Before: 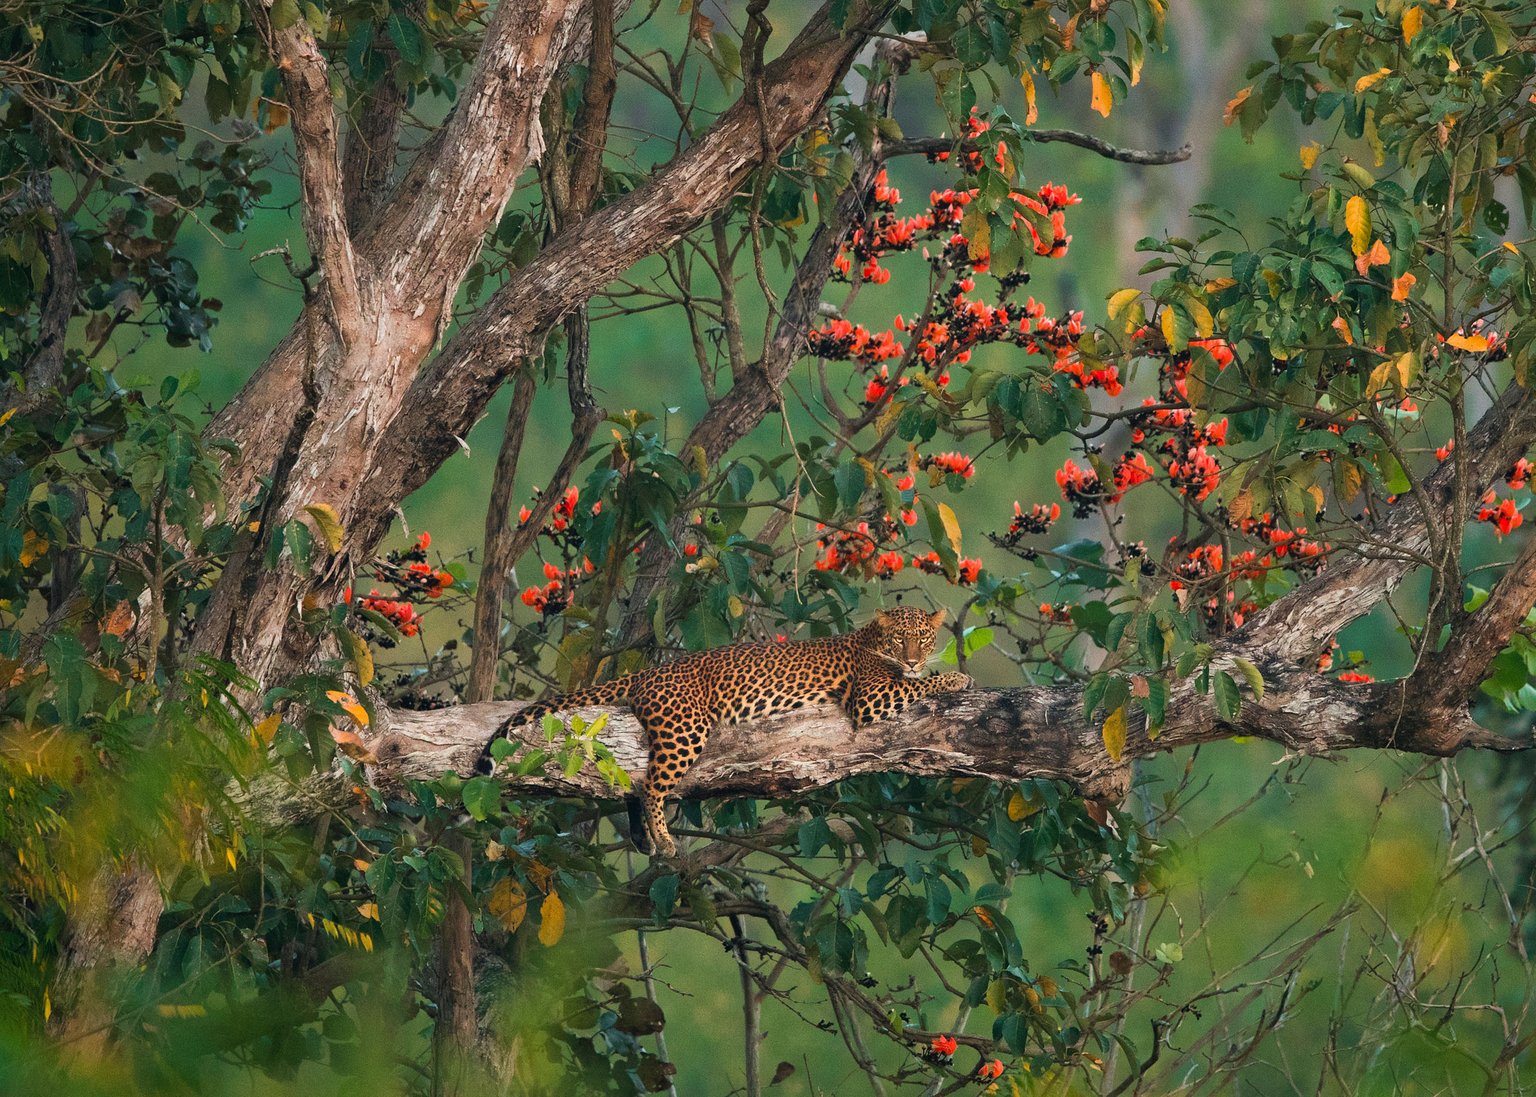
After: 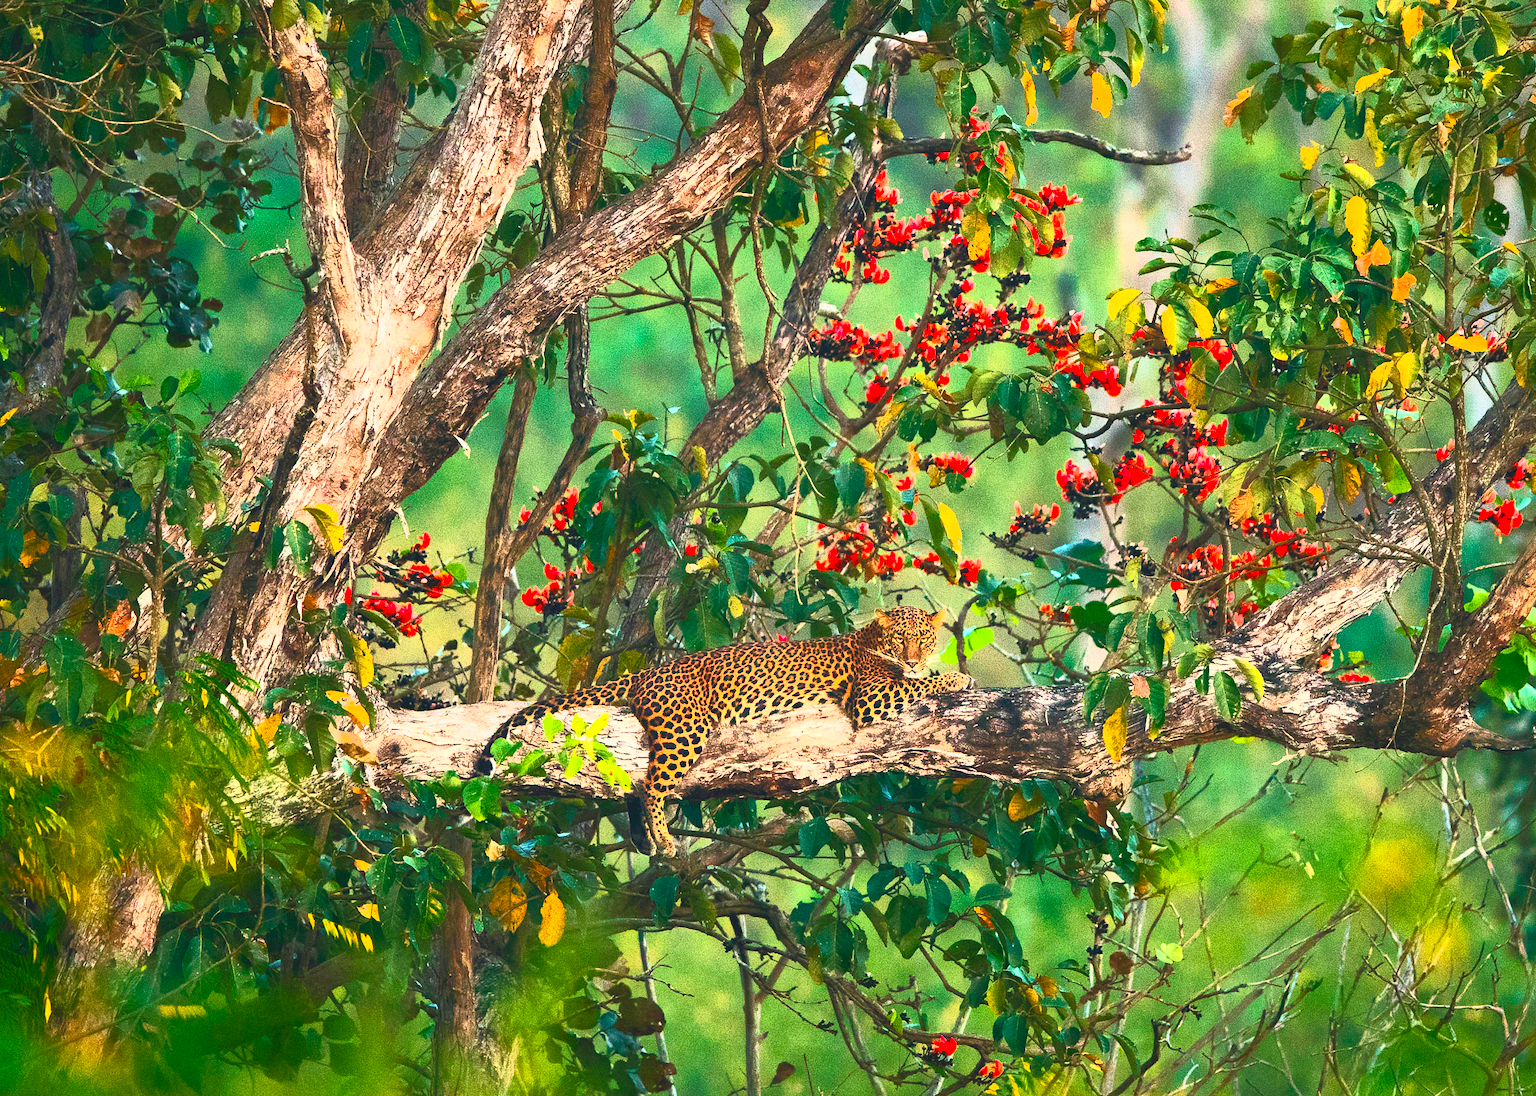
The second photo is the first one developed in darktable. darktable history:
contrast brightness saturation: contrast 0.983, brightness 0.99, saturation 0.986
